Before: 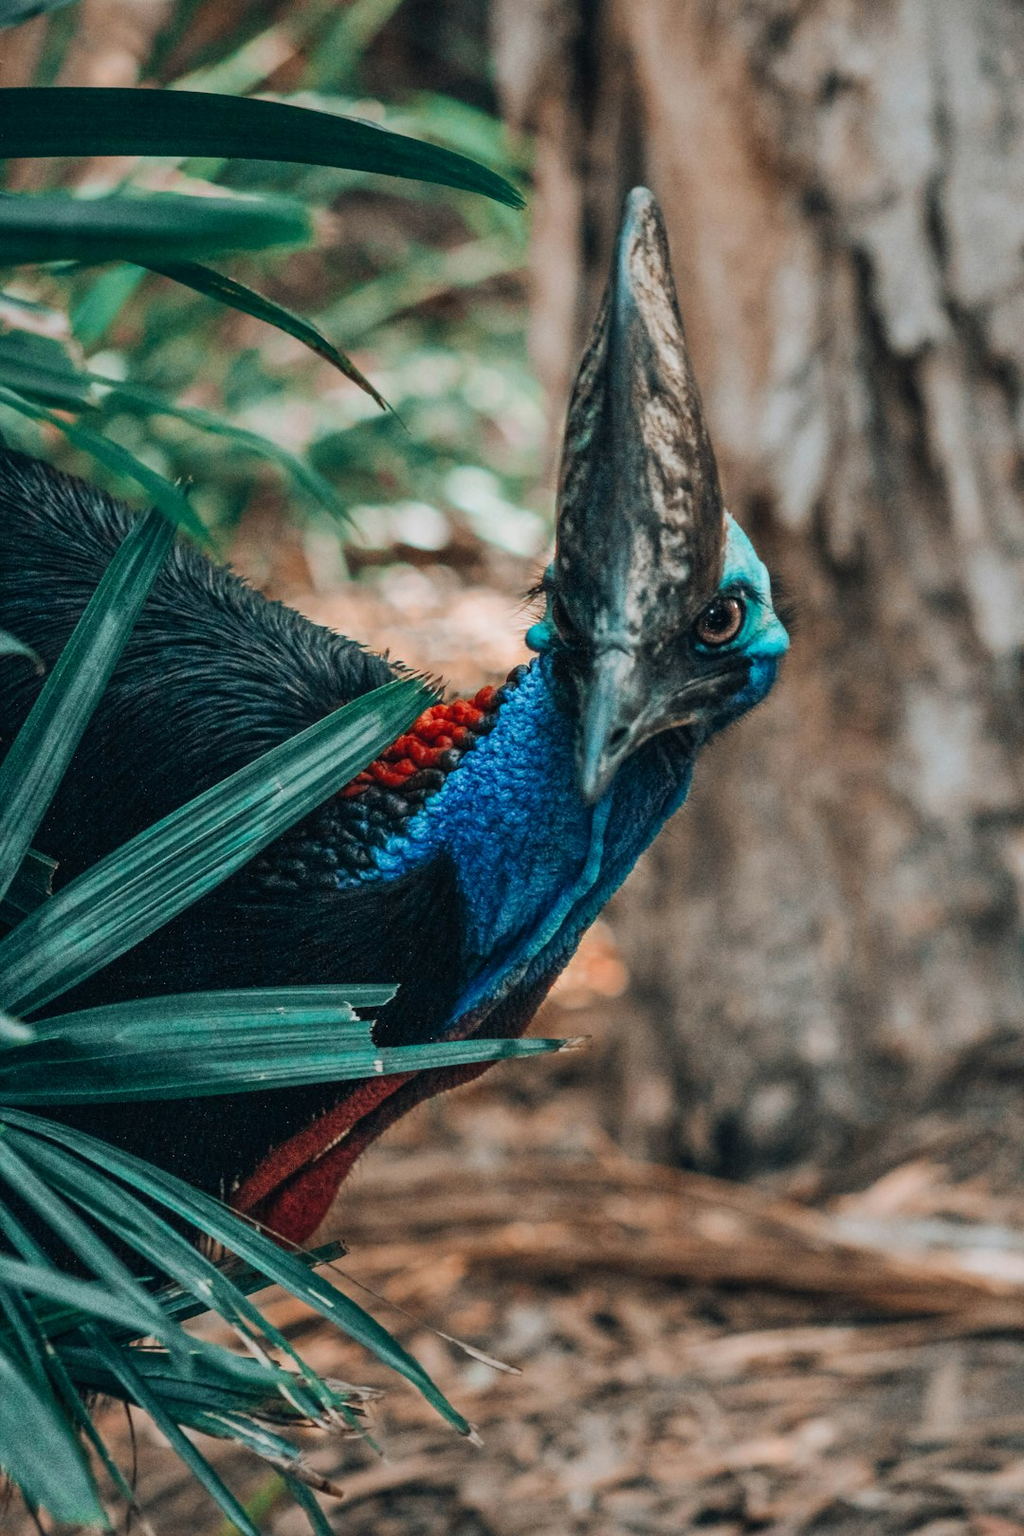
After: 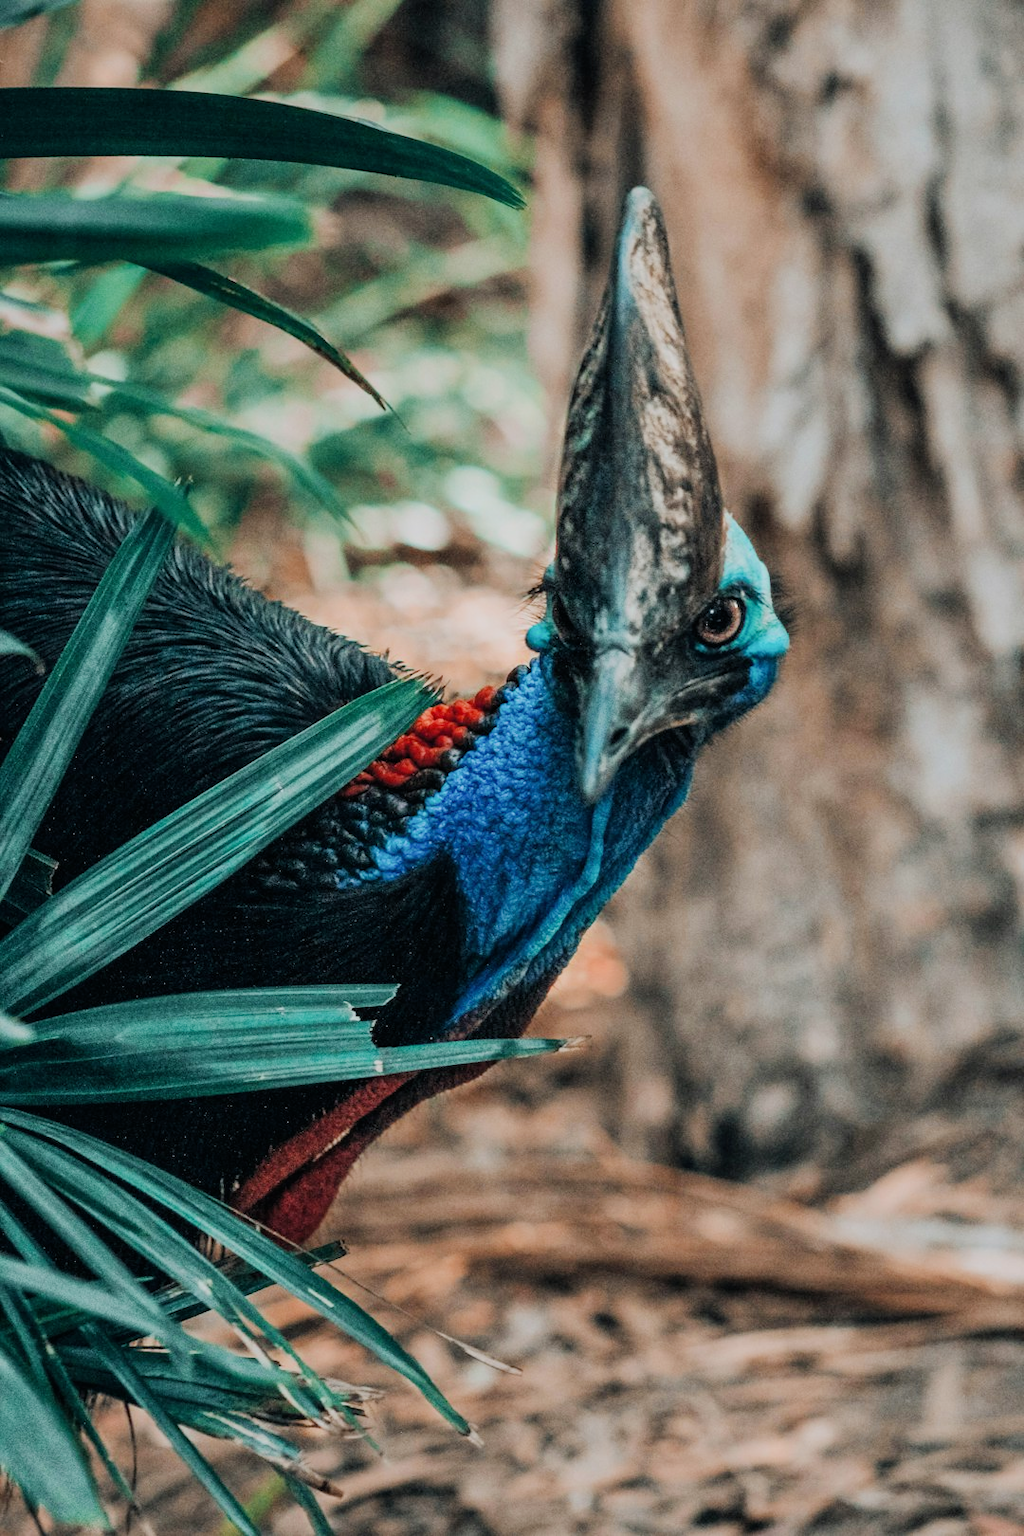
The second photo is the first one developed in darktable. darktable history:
filmic rgb: black relative exposure -7.65 EV, white relative exposure 4.56 EV, hardness 3.61
exposure: black level correction 0, exposure 0.5 EV, compensate highlight preservation false
